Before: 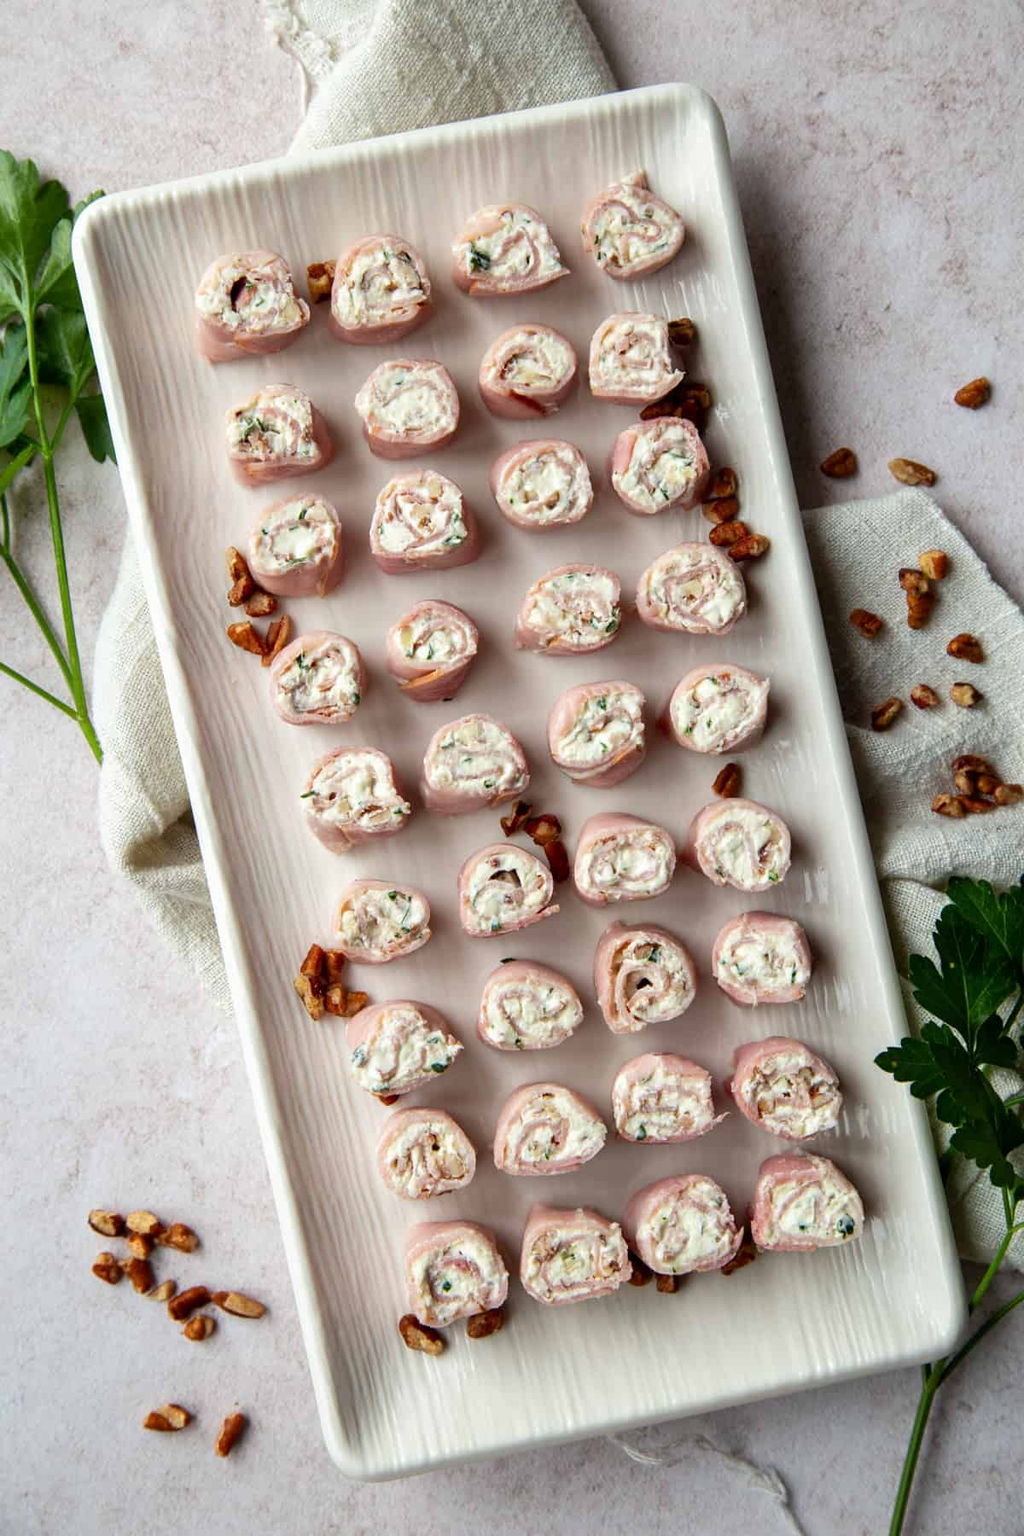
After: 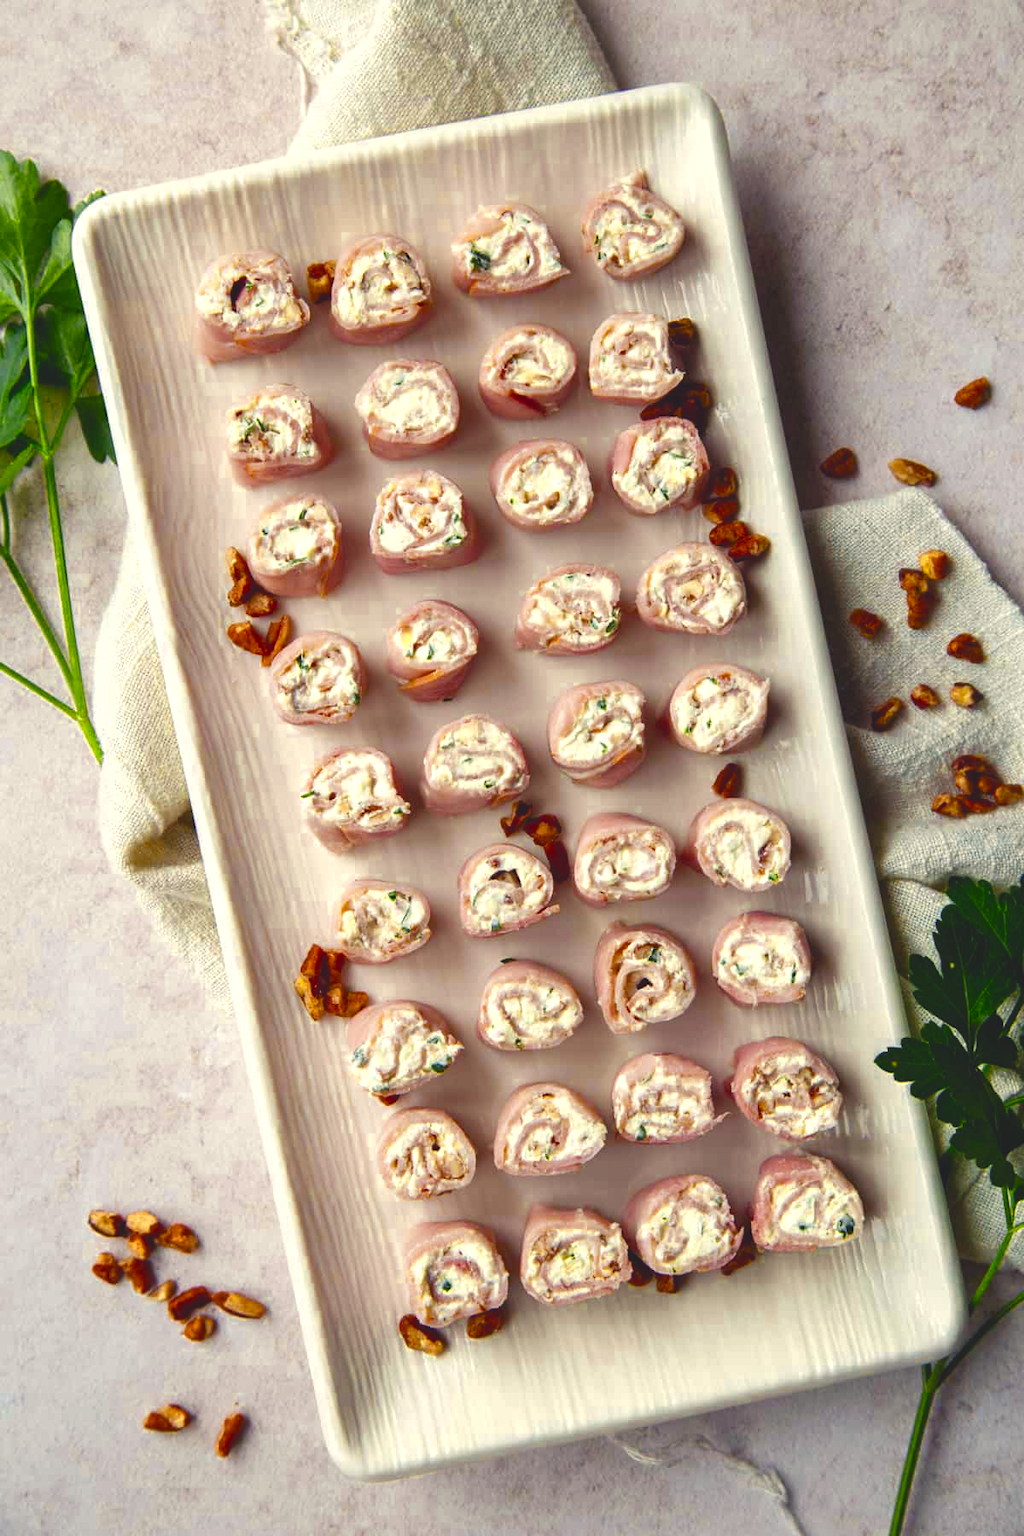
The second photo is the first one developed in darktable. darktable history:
color balance rgb: shadows lift › chroma 3%, shadows lift › hue 280.8°, power › hue 330°, highlights gain › chroma 3%, highlights gain › hue 75.6°, global offset › luminance 1.5%, perceptual saturation grading › global saturation 20%, perceptual saturation grading › highlights -25%, perceptual saturation grading › shadows 50%, global vibrance 30%
color zones: curves: ch0 [(0, 0.485) (0.178, 0.476) (0.261, 0.623) (0.411, 0.403) (0.708, 0.603) (0.934, 0.412)]; ch1 [(0.003, 0.485) (0.149, 0.496) (0.229, 0.584) (0.326, 0.551) (0.484, 0.262) (0.757, 0.643)]
